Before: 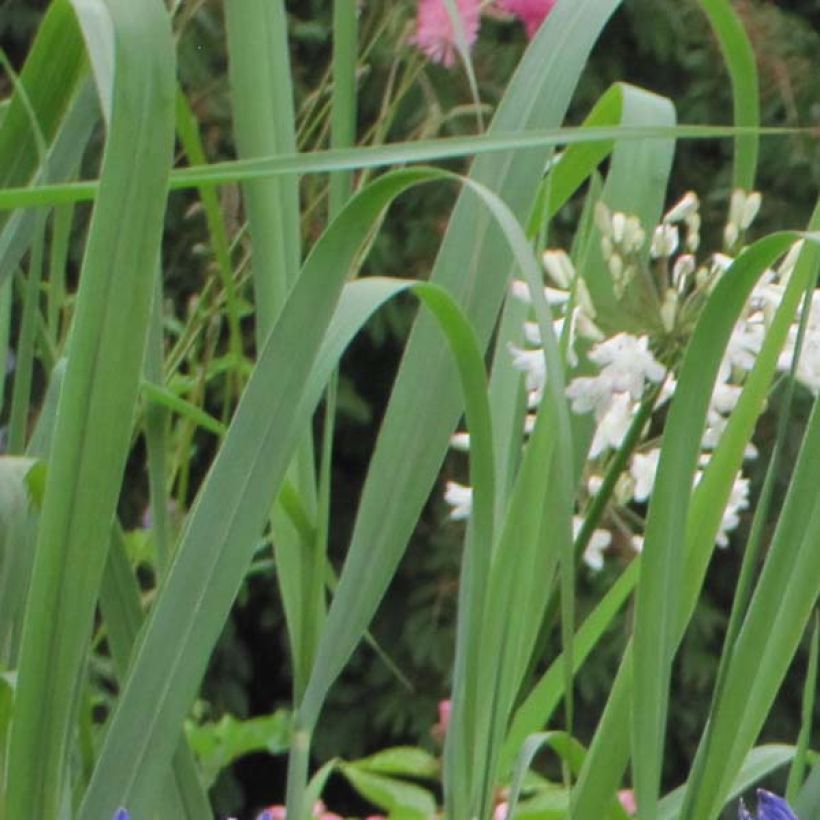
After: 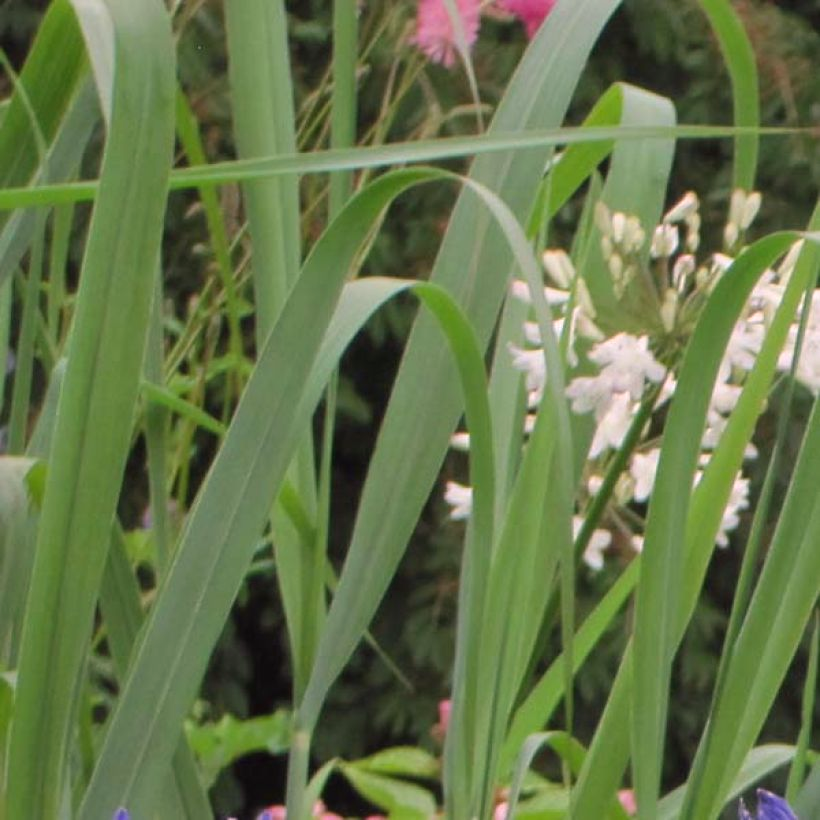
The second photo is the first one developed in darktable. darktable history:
color calibration: output R [1.063, -0.012, -0.003, 0], output B [-0.079, 0.047, 1, 0], gray › normalize channels true, illuminant same as pipeline (D50), adaptation XYZ, x 0.345, y 0.357, temperature 5009.44 K, gamut compression 0.023
